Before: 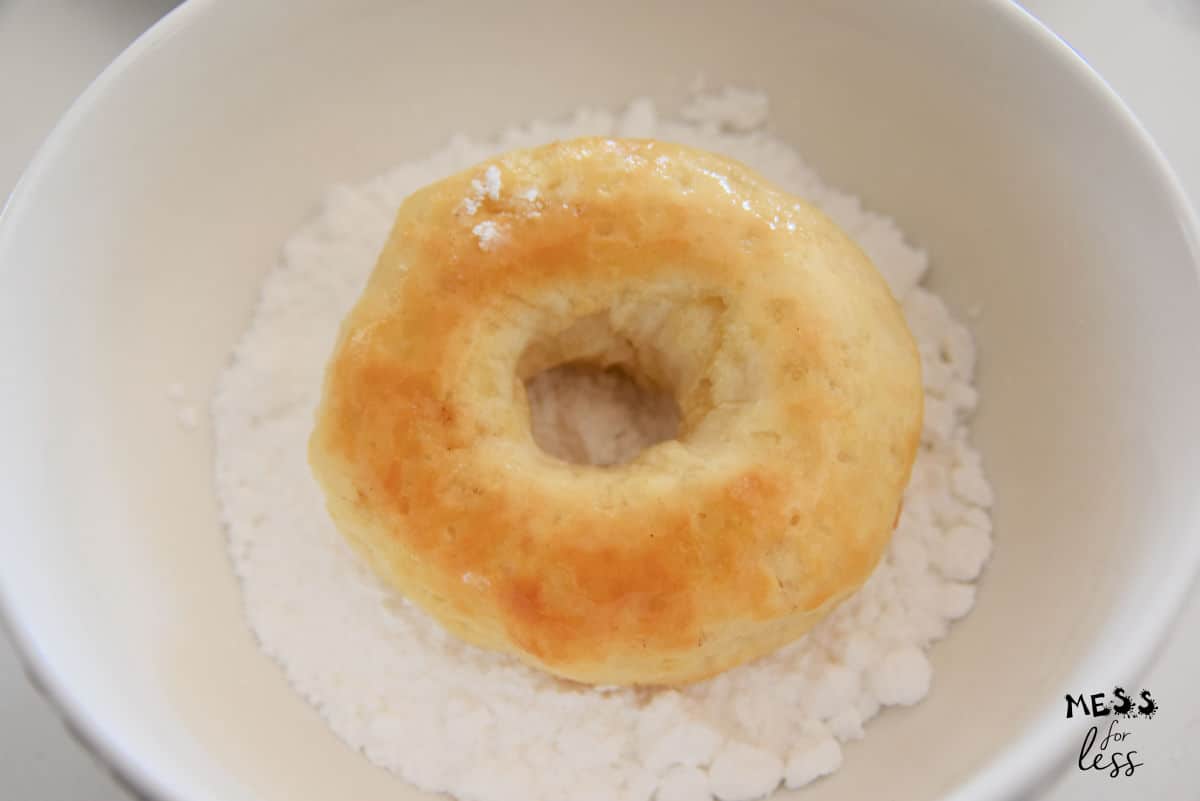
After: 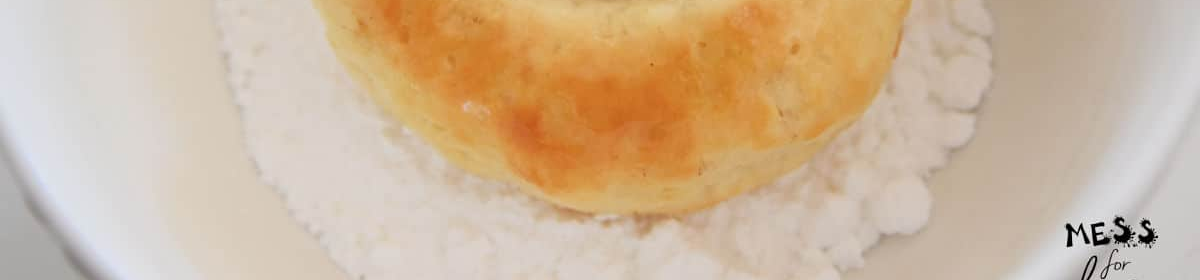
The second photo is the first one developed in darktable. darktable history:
crop and rotate: top 59.022%, bottom 5.923%
